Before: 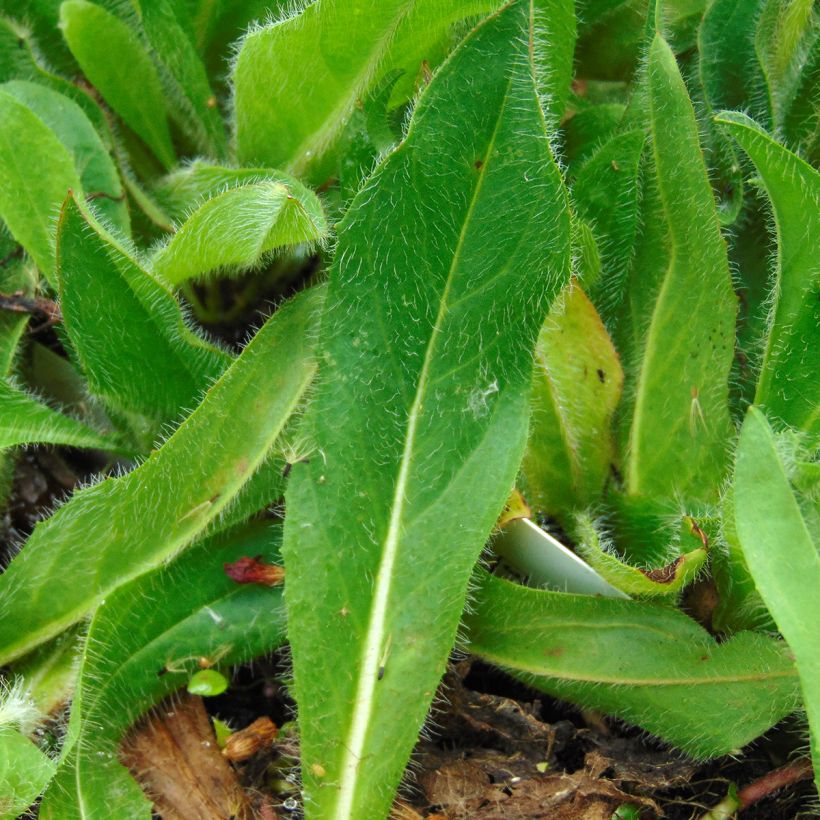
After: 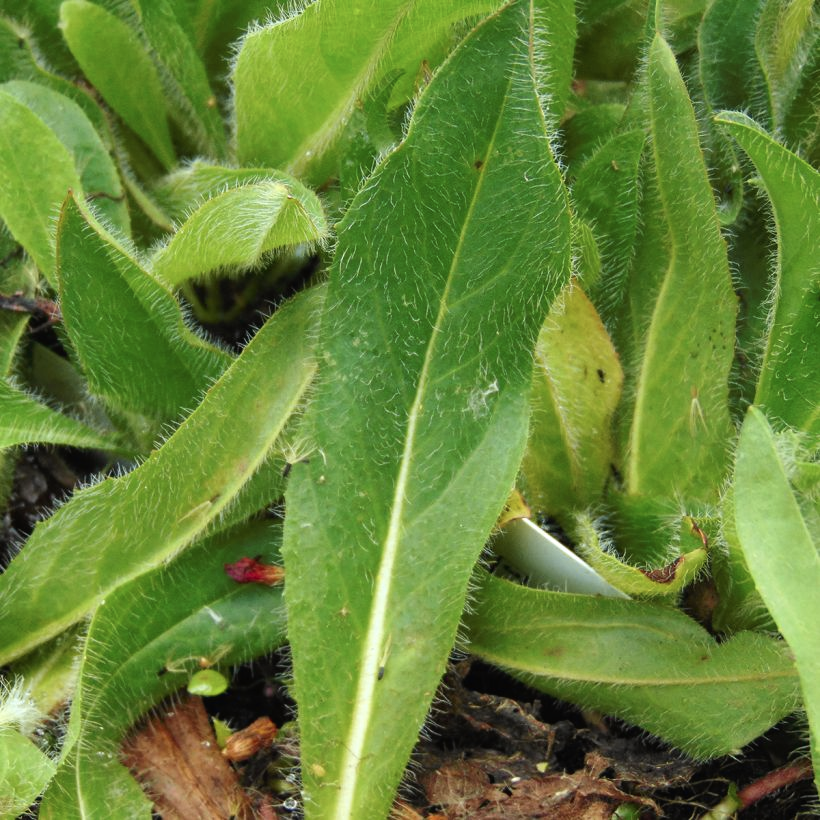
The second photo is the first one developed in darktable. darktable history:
tone curve: curves: ch0 [(0, 0.012) (0.056, 0.046) (0.218, 0.213) (0.606, 0.62) (0.82, 0.846) (1, 1)]; ch1 [(0, 0) (0.226, 0.261) (0.403, 0.437) (0.469, 0.472) (0.495, 0.499) (0.508, 0.503) (0.545, 0.555) (0.59, 0.598) (0.686, 0.728) (1, 1)]; ch2 [(0, 0) (0.269, 0.299) (0.459, 0.45) (0.498, 0.499) (0.523, 0.512) (0.568, 0.558) (0.634, 0.617) (0.698, 0.677) (0.806, 0.769) (1, 1)], color space Lab, independent channels, preserve colors none
